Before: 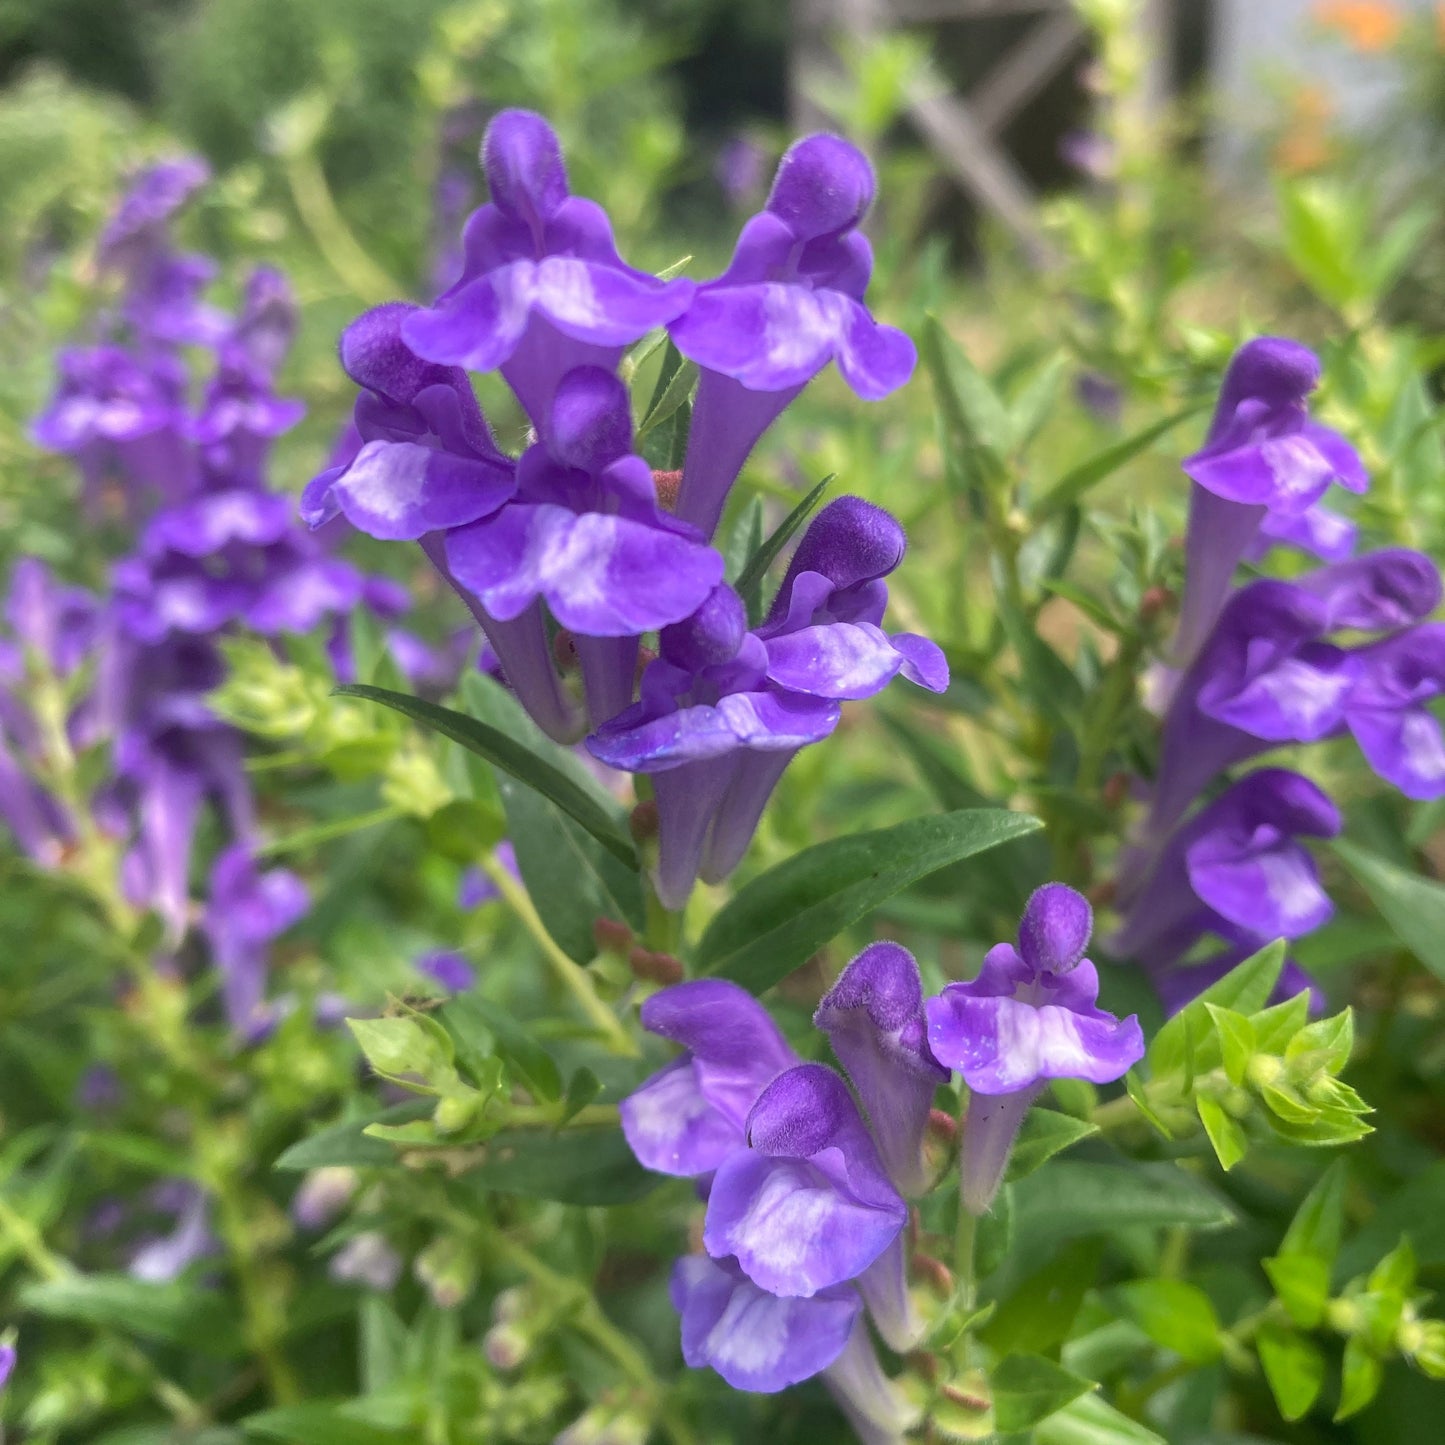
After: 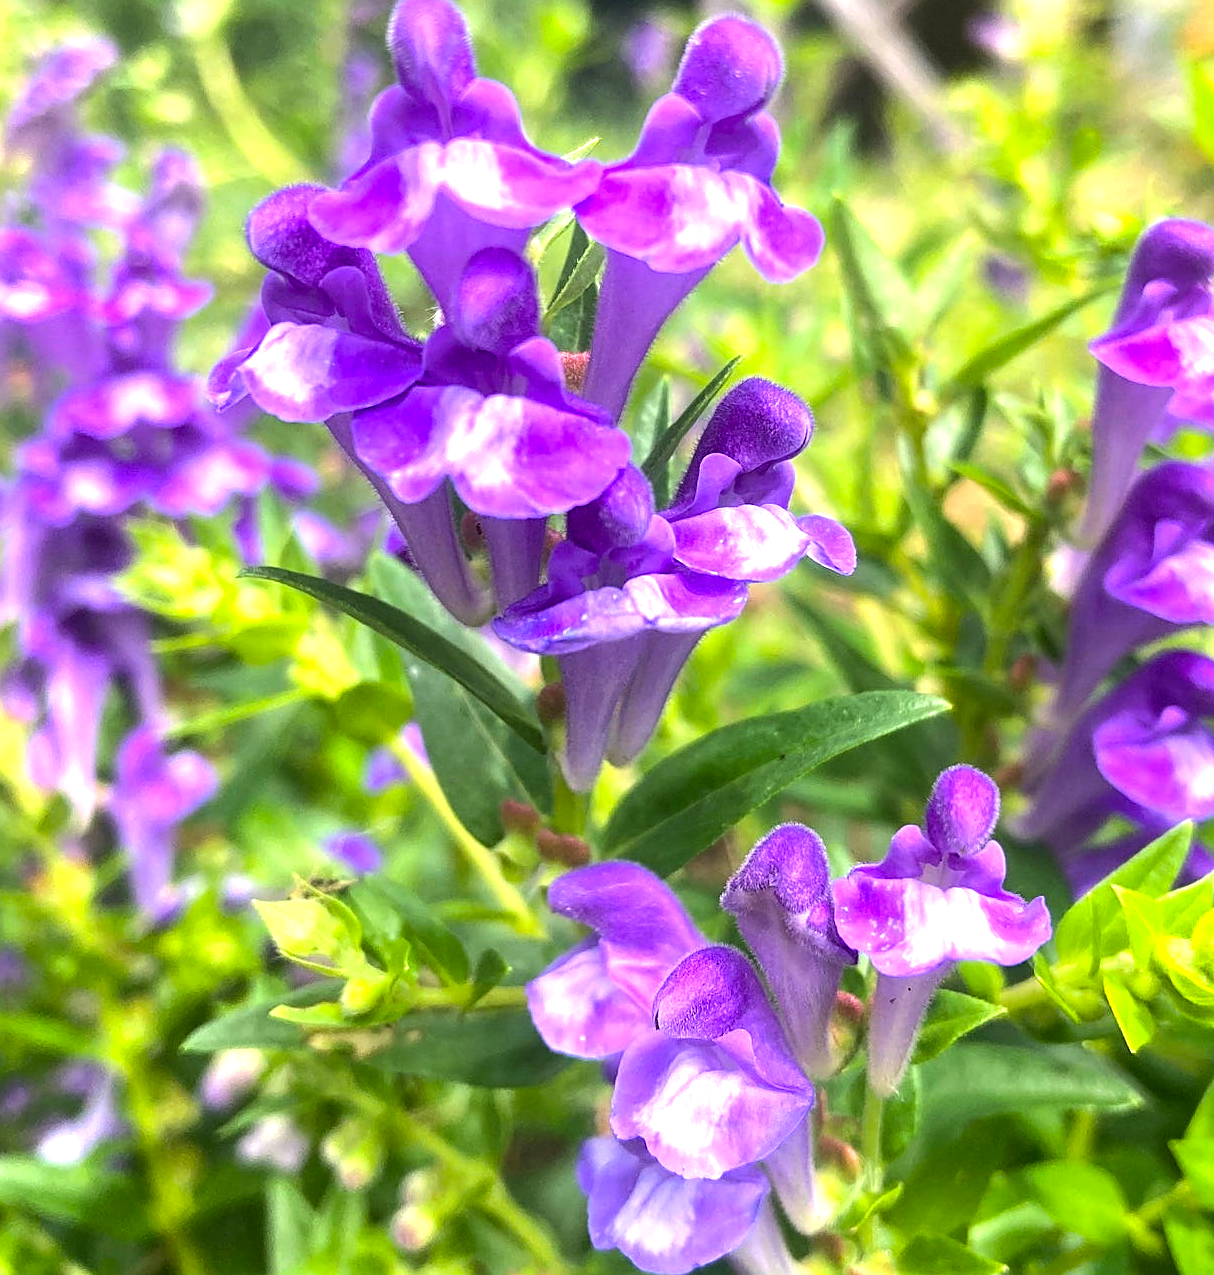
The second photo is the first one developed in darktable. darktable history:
color balance rgb: perceptual saturation grading › global saturation 20%, global vibrance 20%
exposure: black level correction 0.001, exposure 0.5 EV, compensate exposure bias true, compensate highlight preservation false
tone equalizer: -8 EV -0.75 EV, -7 EV -0.7 EV, -6 EV -0.6 EV, -5 EV -0.4 EV, -3 EV 0.4 EV, -2 EV 0.6 EV, -1 EV 0.7 EV, +0 EV 0.75 EV, edges refinement/feathering 500, mask exposure compensation -1.57 EV, preserve details no
crop: left 6.446%, top 8.188%, right 9.538%, bottom 3.548%
sharpen: on, module defaults
